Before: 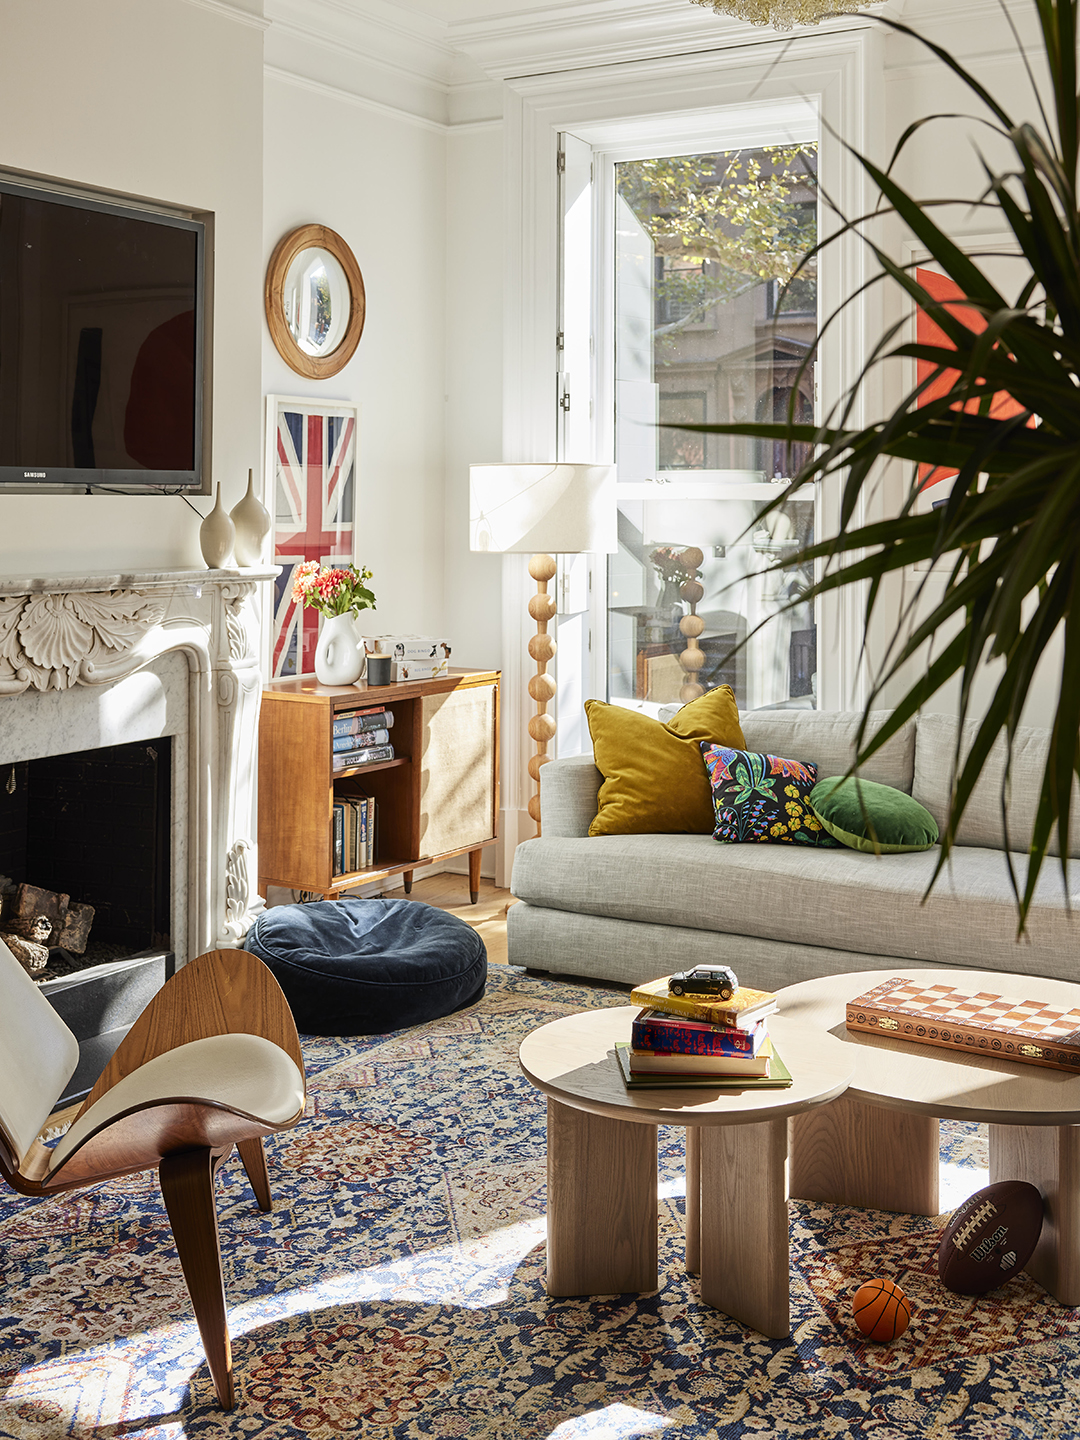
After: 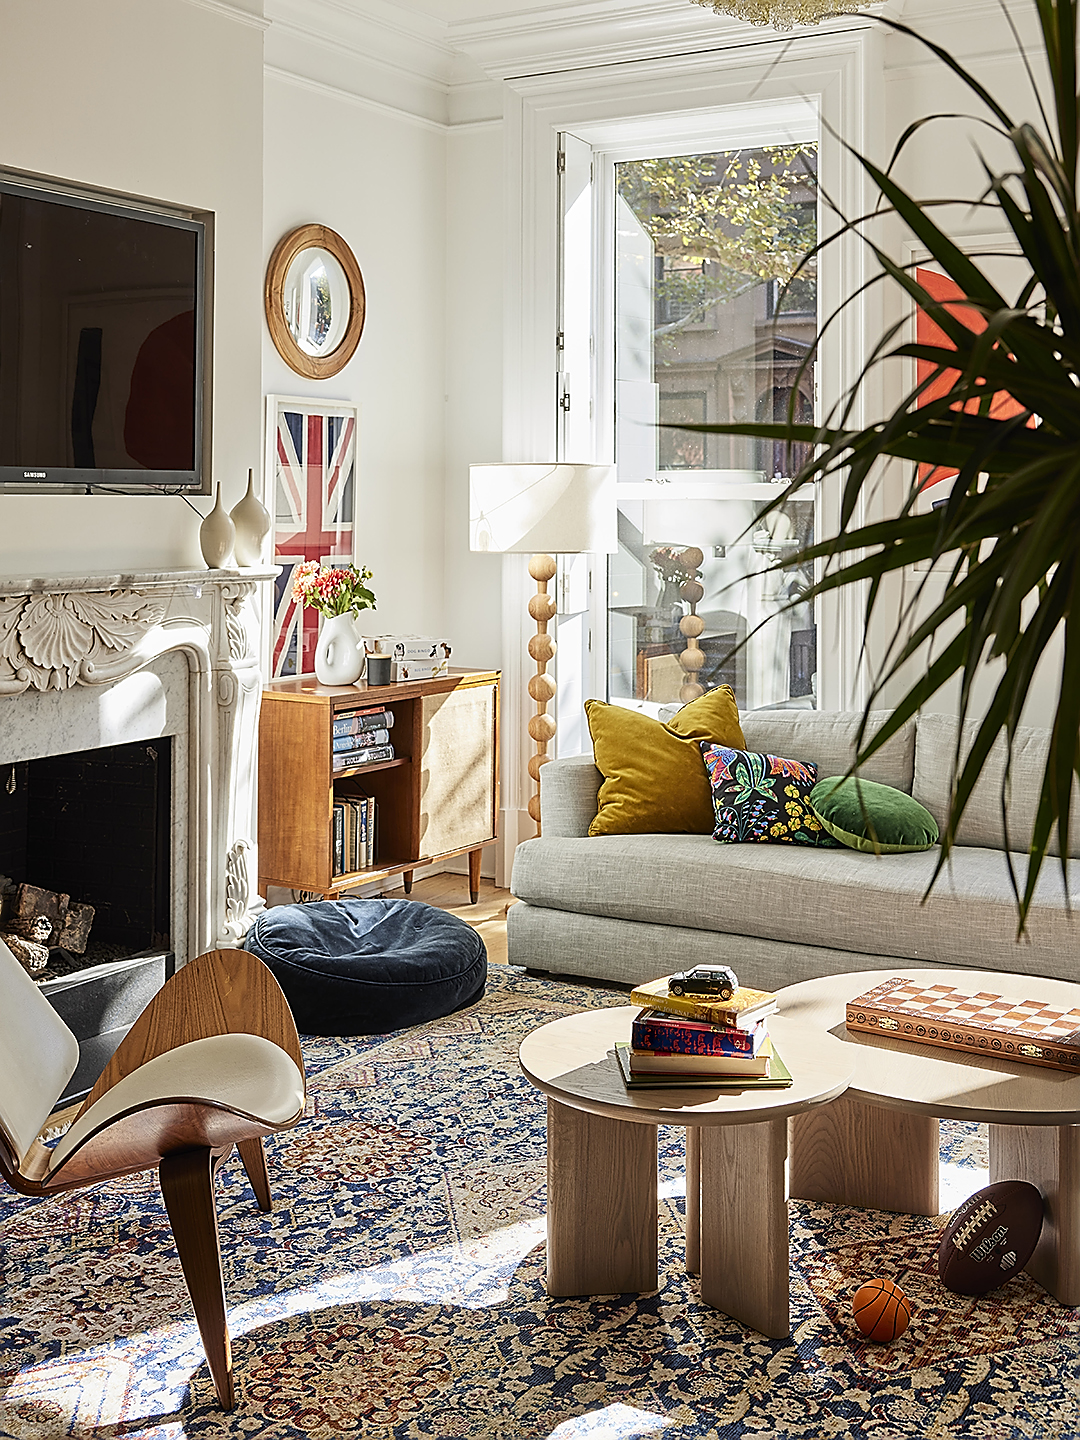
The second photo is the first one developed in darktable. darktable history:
sharpen: radius 1.405, amount 1.252, threshold 0.836
